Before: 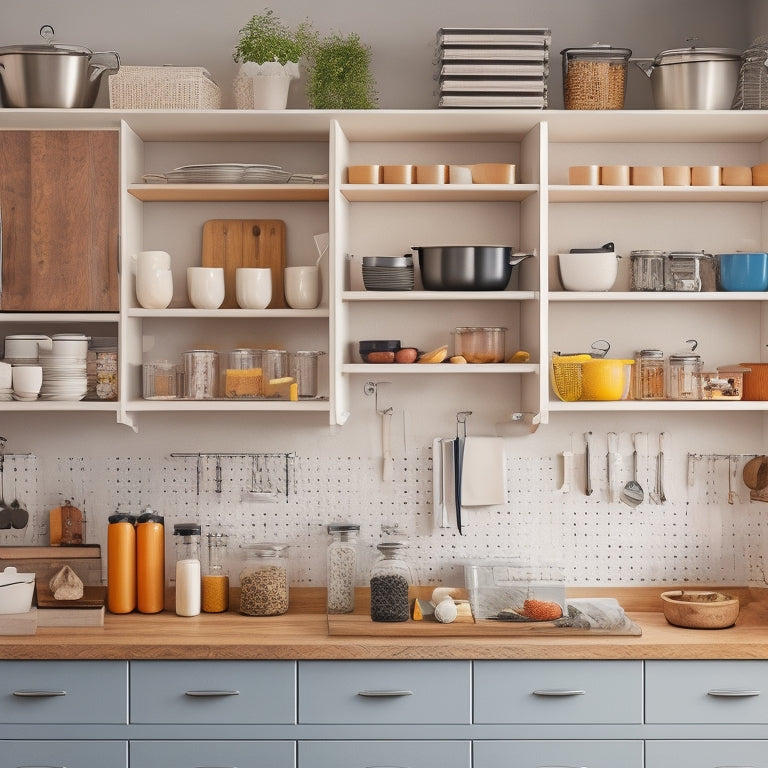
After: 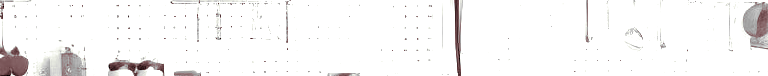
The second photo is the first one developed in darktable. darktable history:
split-toning: shadows › hue 360°
crop and rotate: top 59.084%, bottom 30.916%
contrast brightness saturation: contrast 0.04, saturation 0.16
exposure: black level correction 0.005, exposure 2.084 EV, compensate highlight preservation false
monochrome: on, module defaults
contrast equalizer: octaves 7, y [[0.502, 0.505, 0.512, 0.529, 0.564, 0.588], [0.5 ×6], [0.502, 0.505, 0.512, 0.529, 0.564, 0.588], [0, 0.001, 0.001, 0.004, 0.008, 0.011], [0, 0.001, 0.001, 0.004, 0.008, 0.011]], mix -1
